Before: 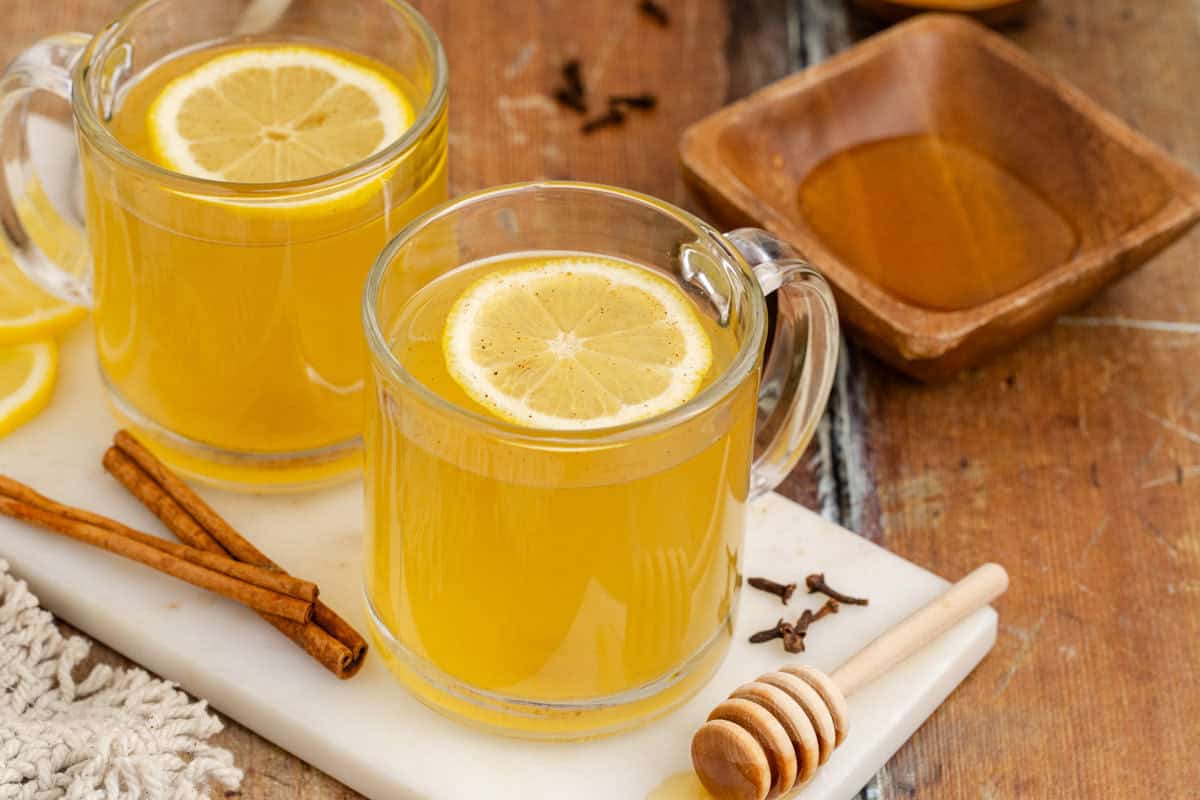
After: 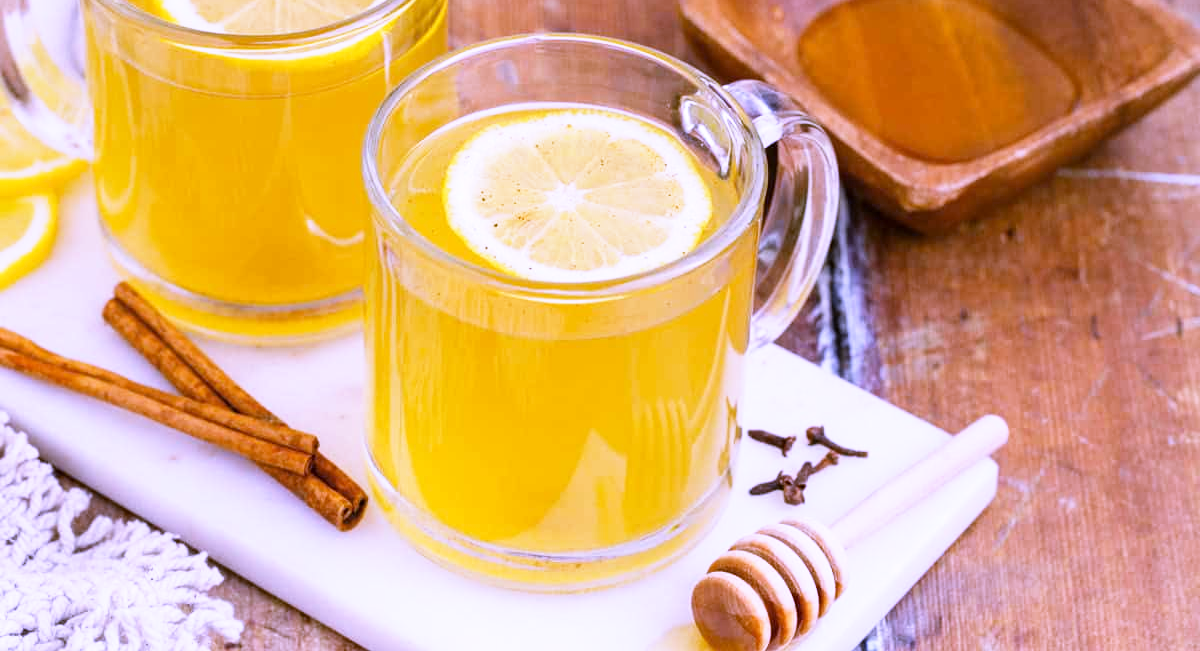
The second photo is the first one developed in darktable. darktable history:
base curve: curves: ch0 [(0, 0) (0.579, 0.807) (1, 1)], preserve colors none
white balance: red 0.98, blue 1.61
crop and rotate: top 18.507%
